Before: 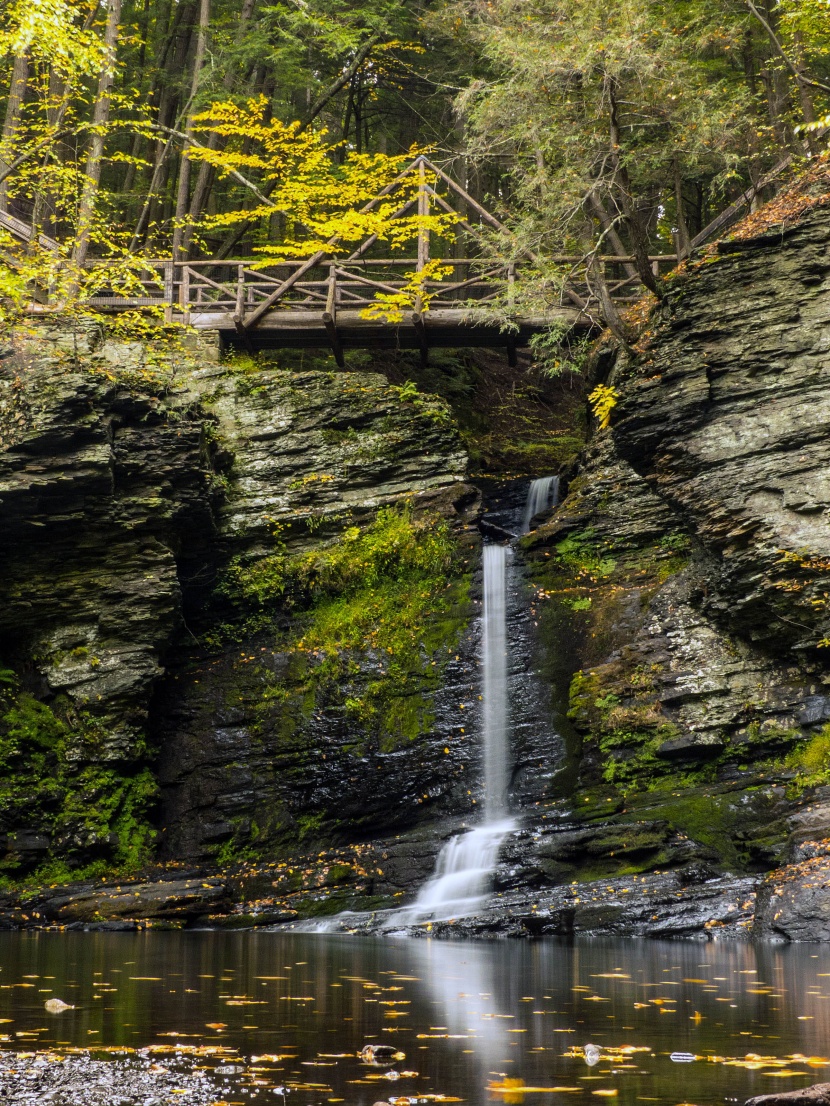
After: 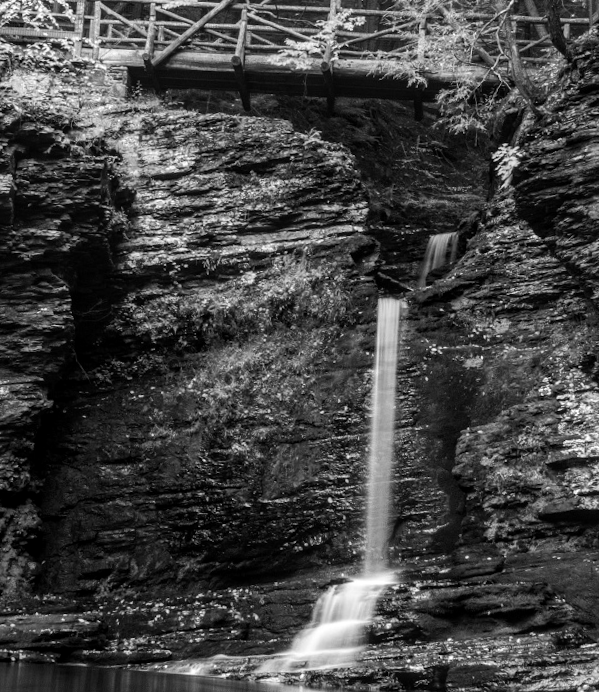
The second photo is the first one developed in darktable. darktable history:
color correction: highlights a* -0.772, highlights b* -8.92
tone equalizer: -8 EV -0.417 EV, -7 EV -0.389 EV, -6 EV -0.333 EV, -5 EV -0.222 EV, -3 EV 0.222 EV, -2 EV 0.333 EV, -1 EV 0.389 EV, +0 EV 0.417 EV, edges refinement/feathering 500, mask exposure compensation -1.57 EV, preserve details no
exposure: black level correction 0.001, compensate highlight preservation false
local contrast: detail 110%
monochrome: a 16.01, b -2.65, highlights 0.52
crop and rotate: angle -3.37°, left 9.79%, top 20.73%, right 12.42%, bottom 11.82%
